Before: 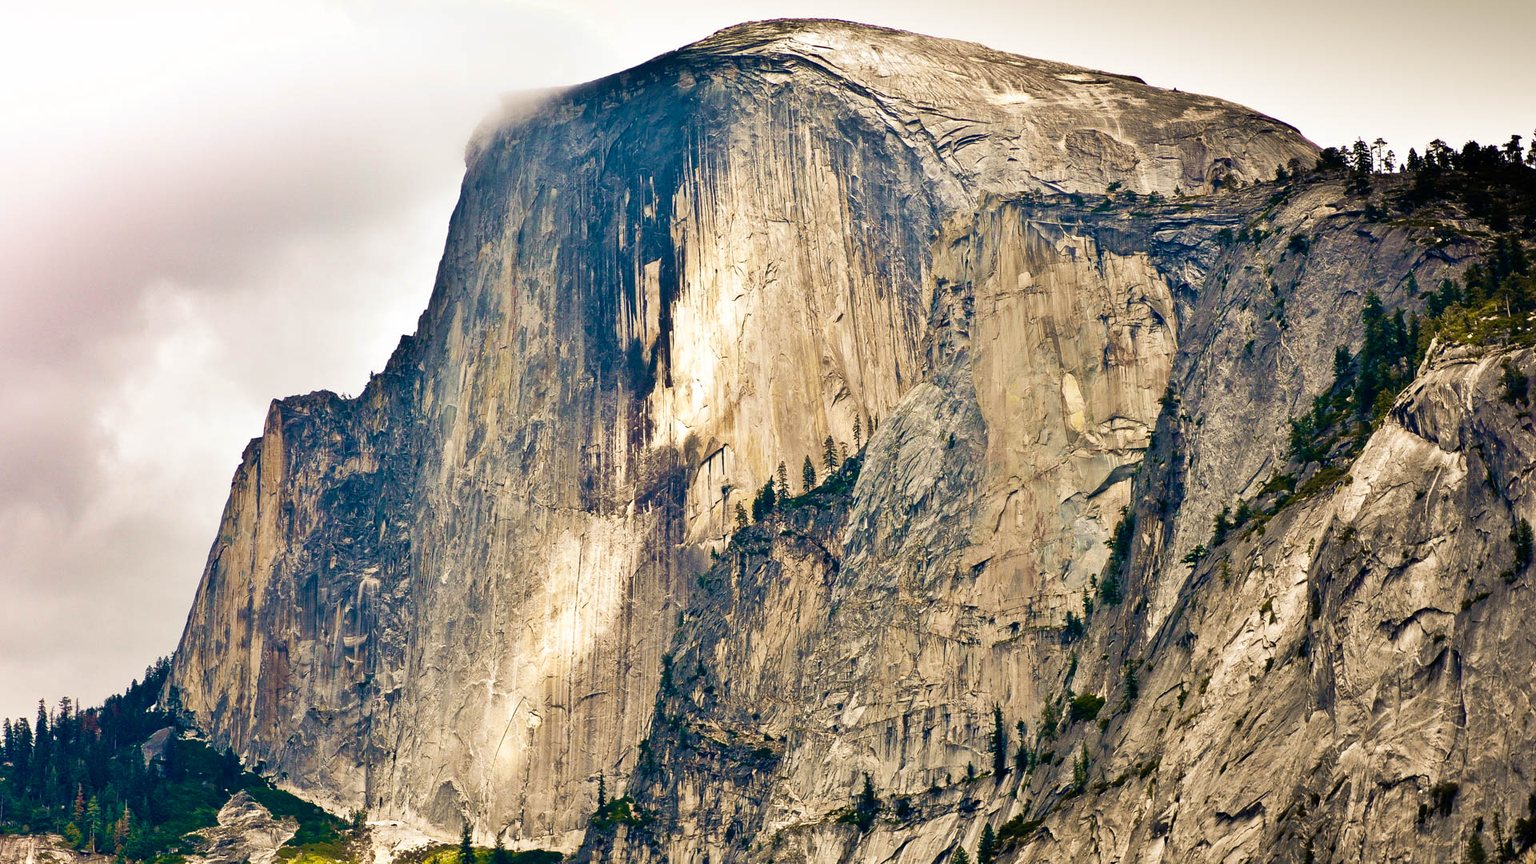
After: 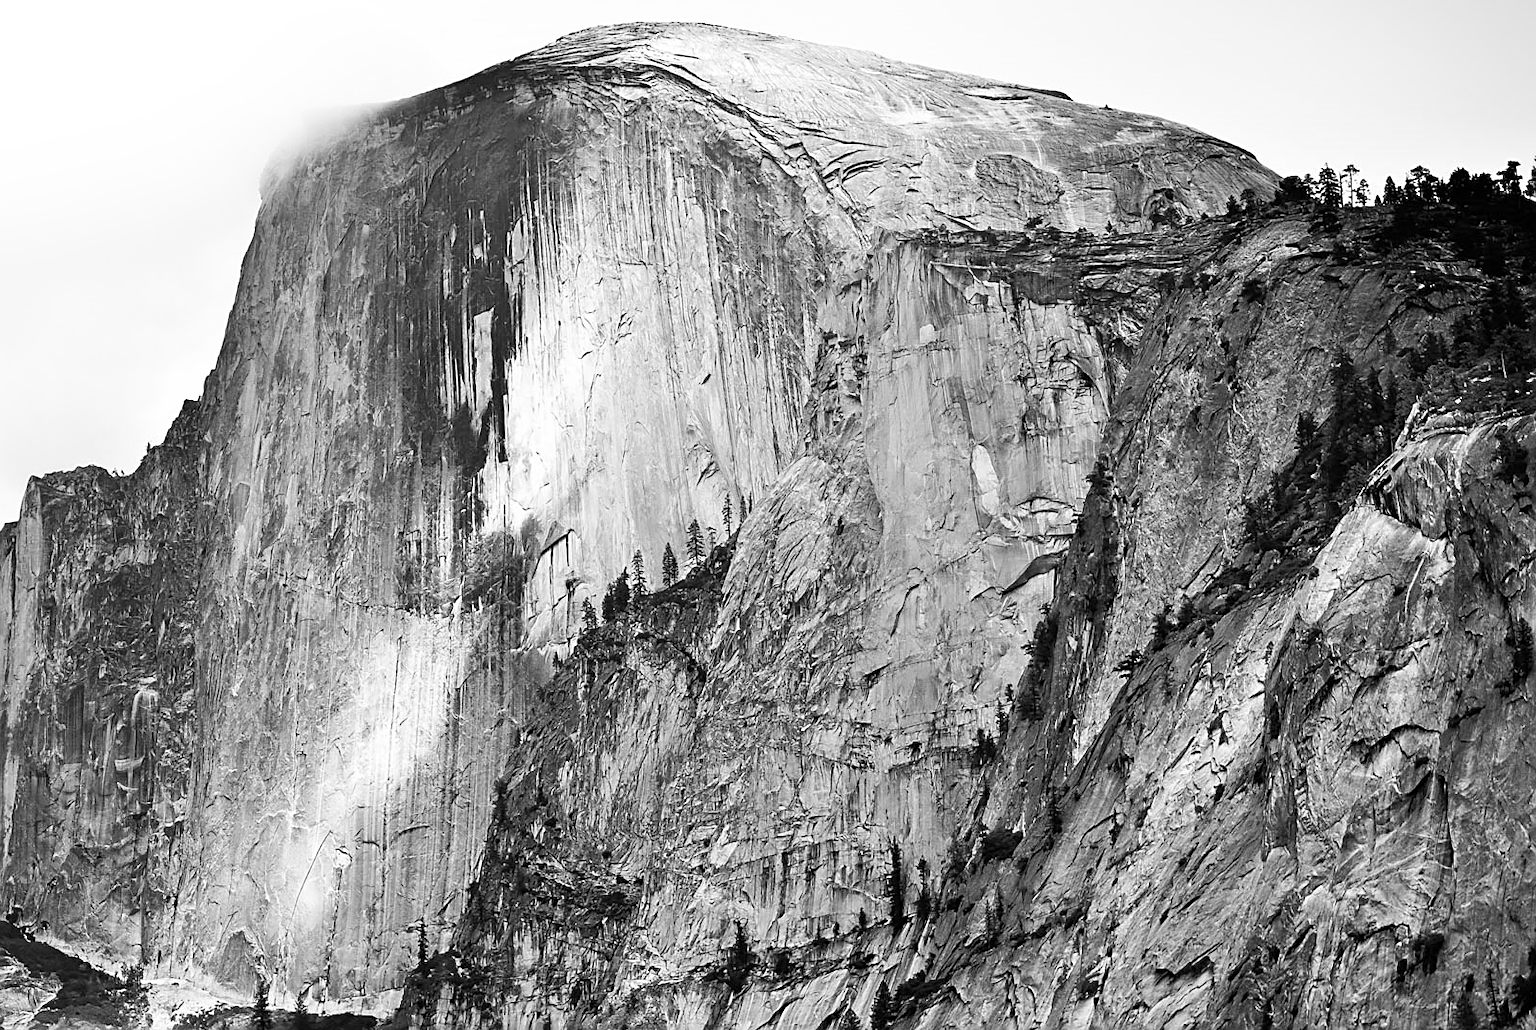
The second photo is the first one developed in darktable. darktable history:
shadows and highlights: shadows -54.3, highlights 86.09, soften with gaussian
crop: left 16.145%
monochrome: on, module defaults
sharpen: on, module defaults
white balance: emerald 1
